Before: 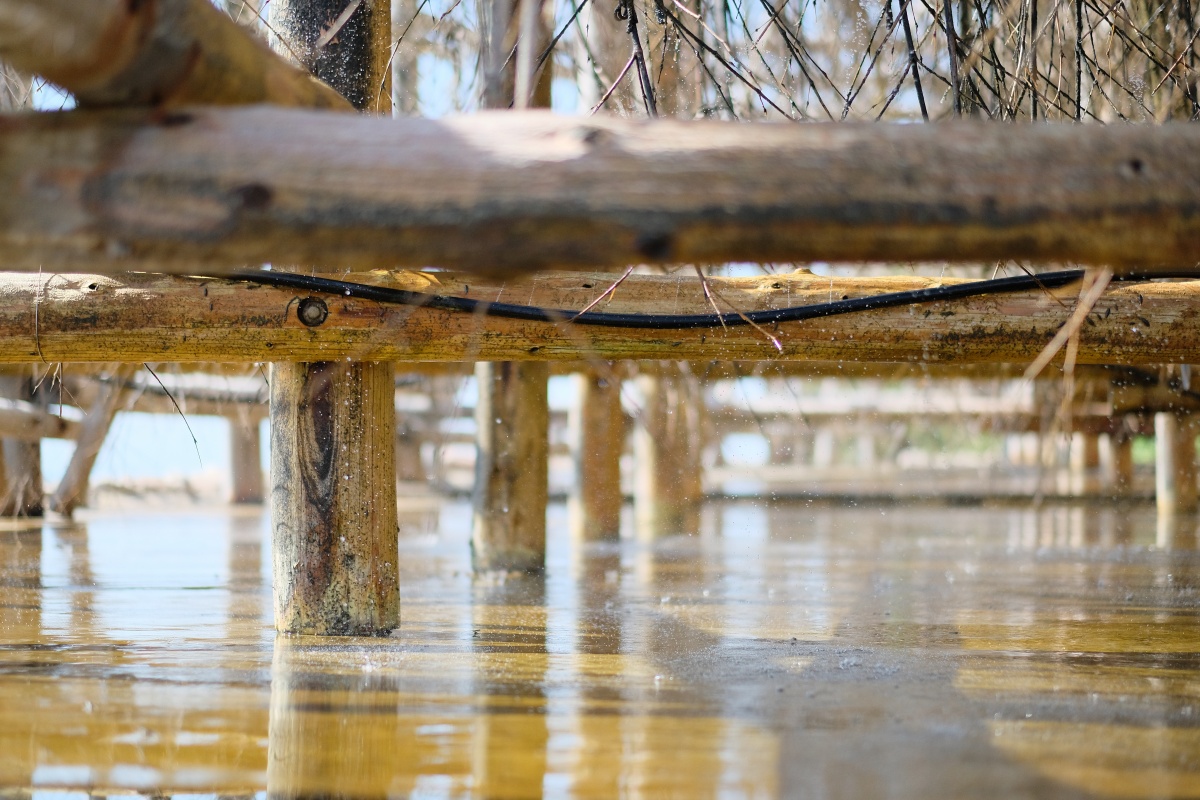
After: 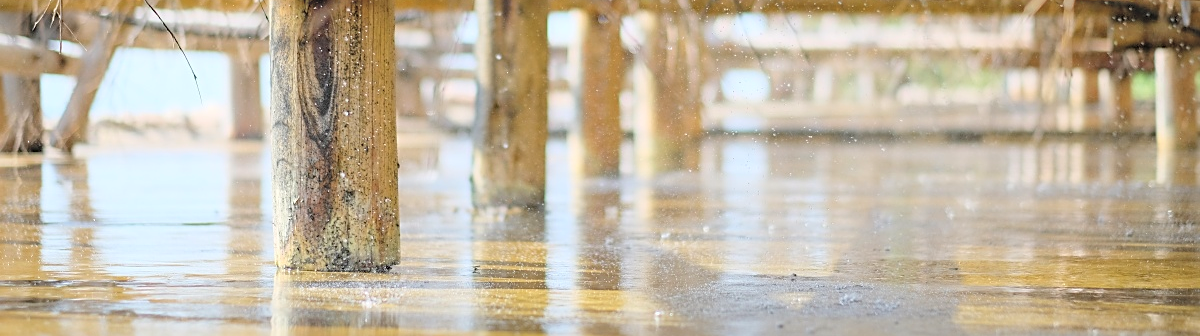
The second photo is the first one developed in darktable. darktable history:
contrast brightness saturation: brightness 0.28
haze removal: strength 0.12, distance 0.25, compatibility mode true, adaptive false
crop: top 45.551%, bottom 12.262%
sharpen: on, module defaults
